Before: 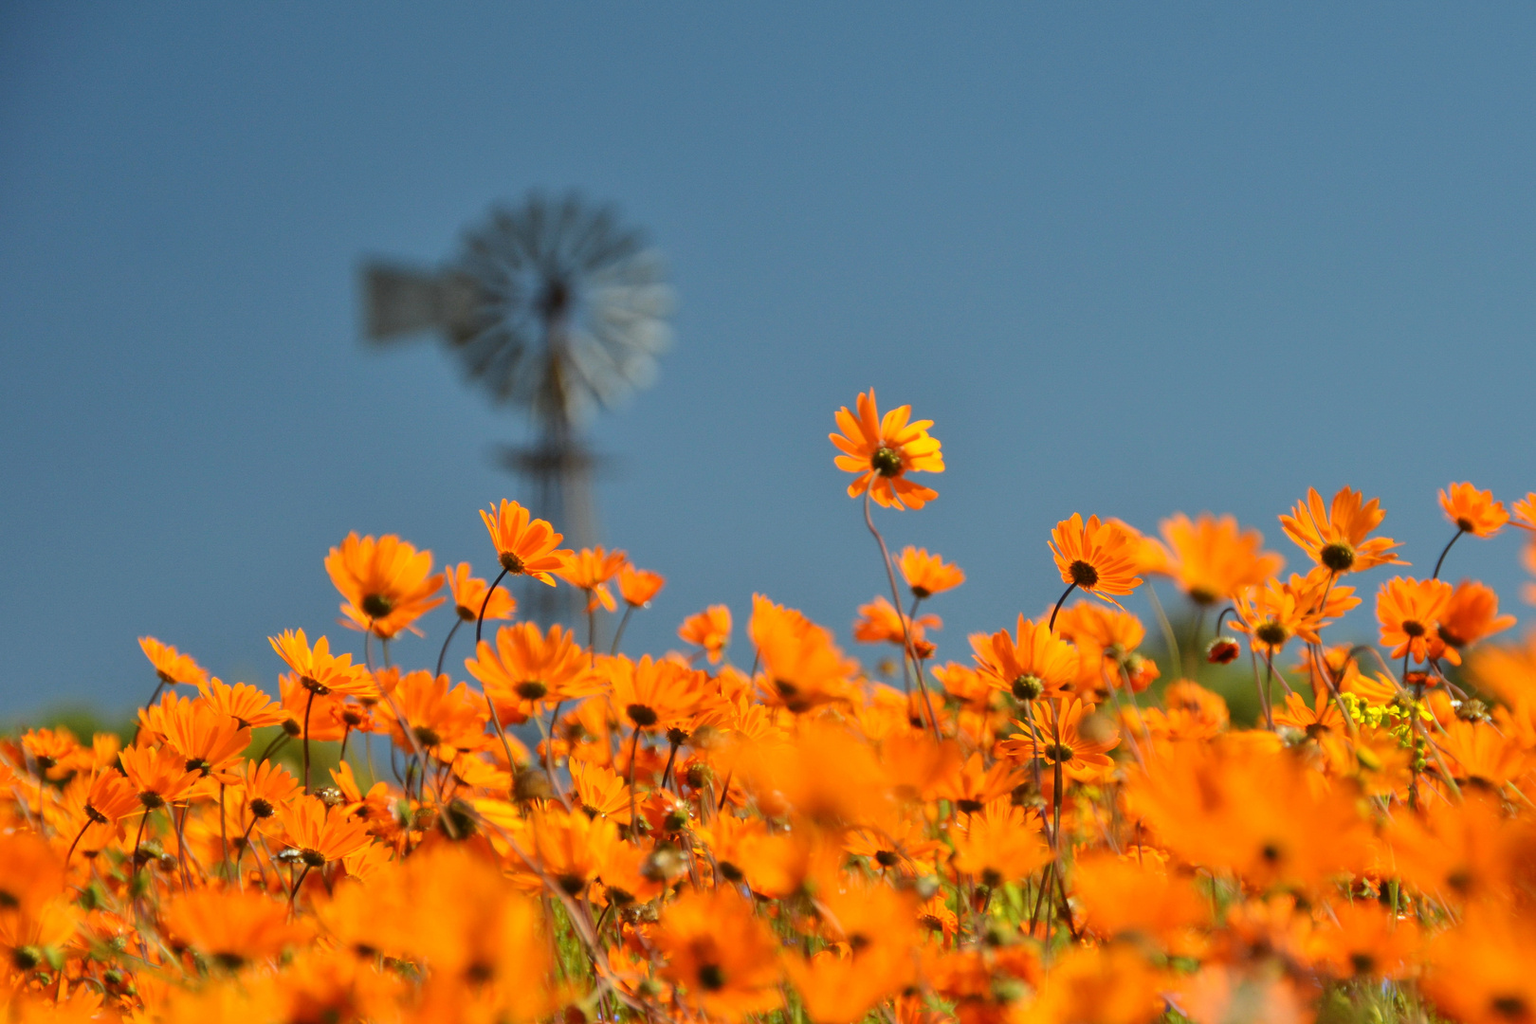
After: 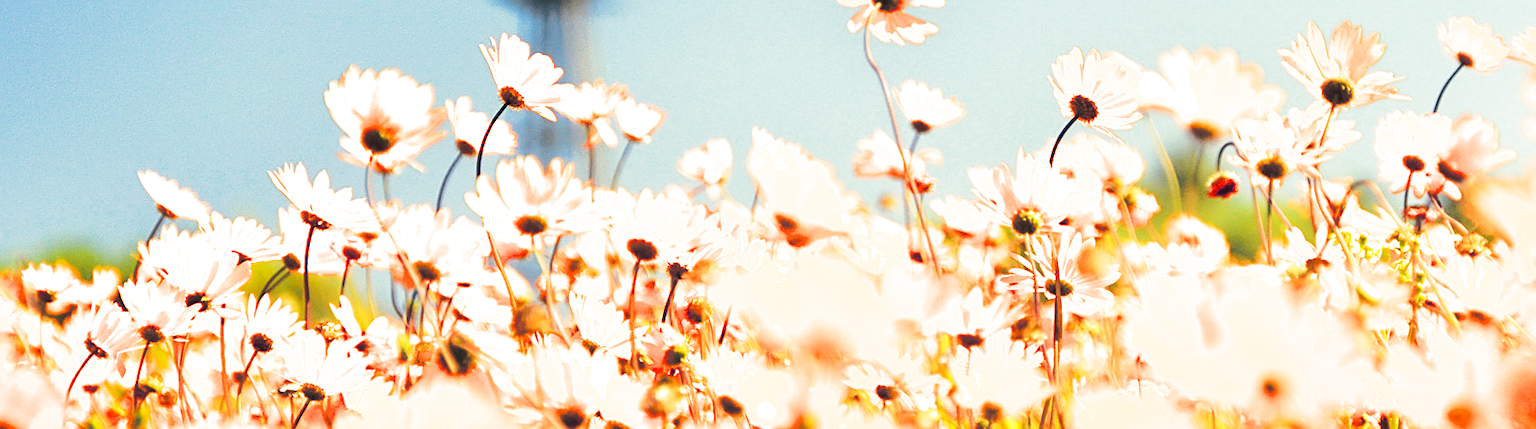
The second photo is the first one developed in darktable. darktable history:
split-toning: shadows › hue 216°, shadows › saturation 1, highlights › hue 57.6°, balance -33.4
contrast brightness saturation: contrast 0.09, saturation 0.28
shadows and highlights: shadows -40.15, highlights 62.88, soften with gaussian
sharpen: on, module defaults
crop: top 45.551%, bottom 12.262%
local contrast: mode bilateral grid, contrast 25, coarseness 60, detail 151%, midtone range 0.2
exposure: black level correction 0.001, exposure 0.5 EV, compensate exposure bias true, compensate highlight preservation false
tone curve: curves: ch0 [(0, 0) (0.003, 0.014) (0.011, 0.019) (0.025, 0.028) (0.044, 0.044) (0.069, 0.069) (0.1, 0.1) (0.136, 0.131) (0.177, 0.168) (0.224, 0.206) (0.277, 0.255) (0.335, 0.309) (0.399, 0.374) (0.468, 0.452) (0.543, 0.535) (0.623, 0.623) (0.709, 0.72) (0.801, 0.815) (0.898, 0.898) (1, 1)], preserve colors none
